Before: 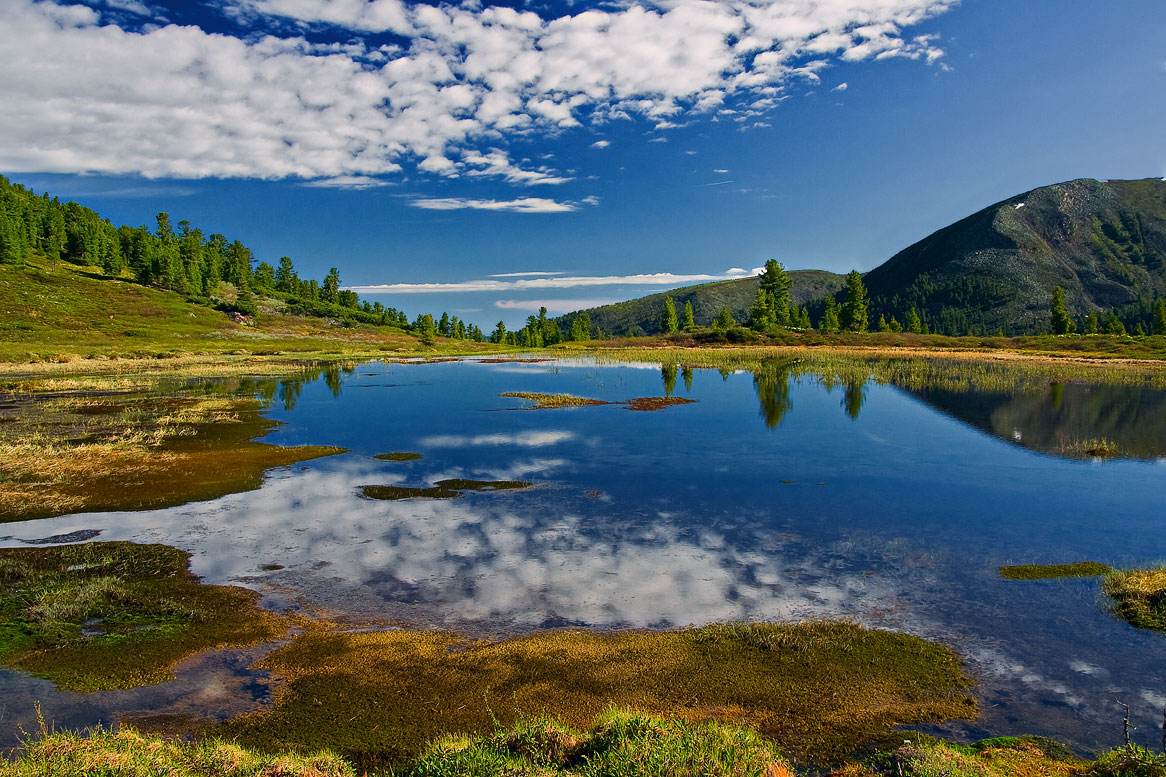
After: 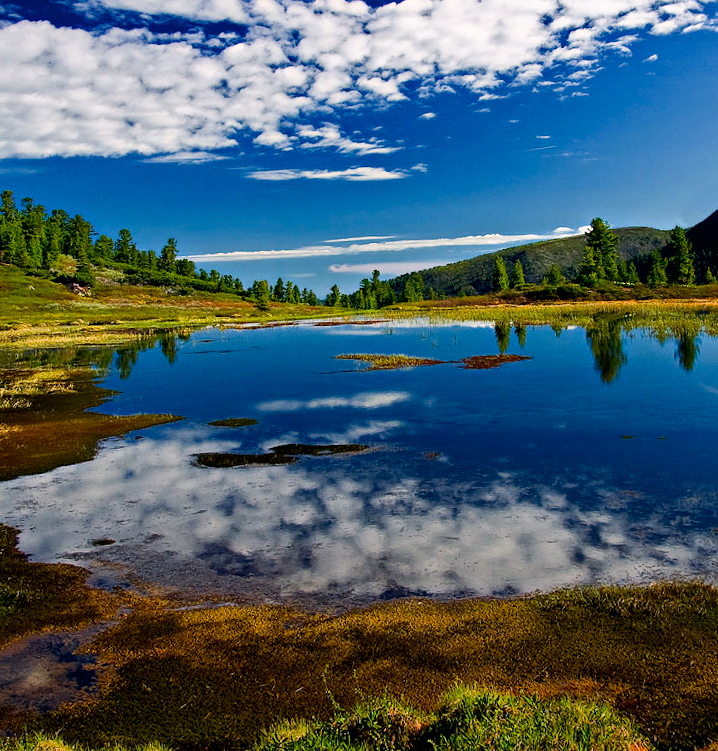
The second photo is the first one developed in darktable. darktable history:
crop and rotate: left 12.673%, right 20.66%
tone curve: curves: ch0 [(0, 0) (0.003, 0) (0.011, 0.001) (0.025, 0.003) (0.044, 0.004) (0.069, 0.007) (0.1, 0.01) (0.136, 0.033) (0.177, 0.082) (0.224, 0.141) (0.277, 0.208) (0.335, 0.282) (0.399, 0.363) (0.468, 0.451) (0.543, 0.545) (0.623, 0.647) (0.709, 0.756) (0.801, 0.87) (0.898, 0.972) (1, 1)], preserve colors none
rotate and perspective: rotation -1.68°, lens shift (vertical) -0.146, crop left 0.049, crop right 0.912, crop top 0.032, crop bottom 0.96
graduated density: rotation -180°, offset 24.95
